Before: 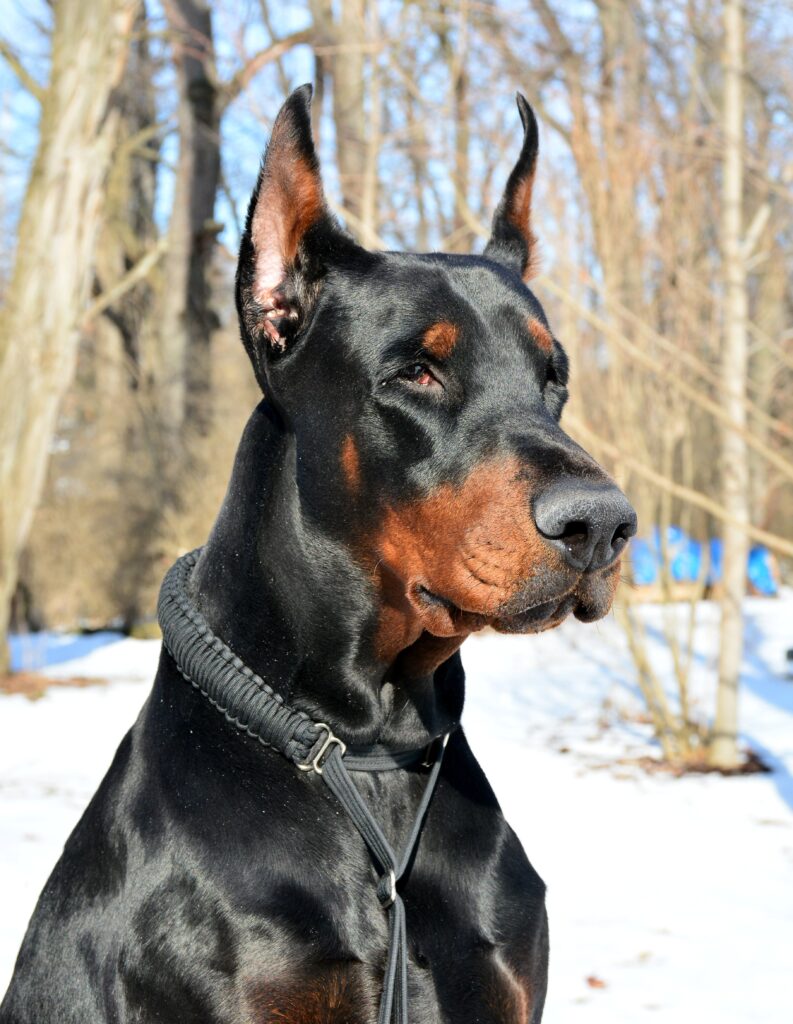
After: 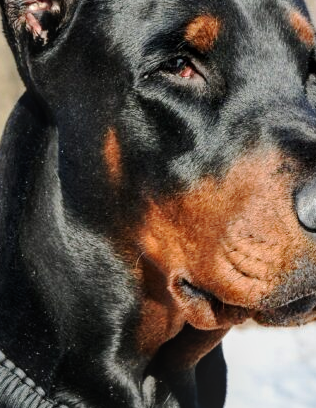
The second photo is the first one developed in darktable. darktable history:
crop: left 30.127%, top 29.994%, right 29.966%, bottom 30.129%
local contrast: on, module defaults
tone curve: curves: ch0 [(0, 0.021) (0.049, 0.044) (0.157, 0.131) (0.365, 0.359) (0.499, 0.517) (0.675, 0.667) (0.856, 0.83) (1, 0.969)]; ch1 [(0, 0) (0.302, 0.309) (0.433, 0.443) (0.472, 0.47) (0.502, 0.503) (0.527, 0.516) (0.564, 0.557) (0.614, 0.645) (0.677, 0.722) (0.859, 0.889) (1, 1)]; ch2 [(0, 0) (0.33, 0.301) (0.447, 0.44) (0.487, 0.496) (0.502, 0.501) (0.535, 0.537) (0.565, 0.558) (0.608, 0.624) (1, 1)], preserve colors none
